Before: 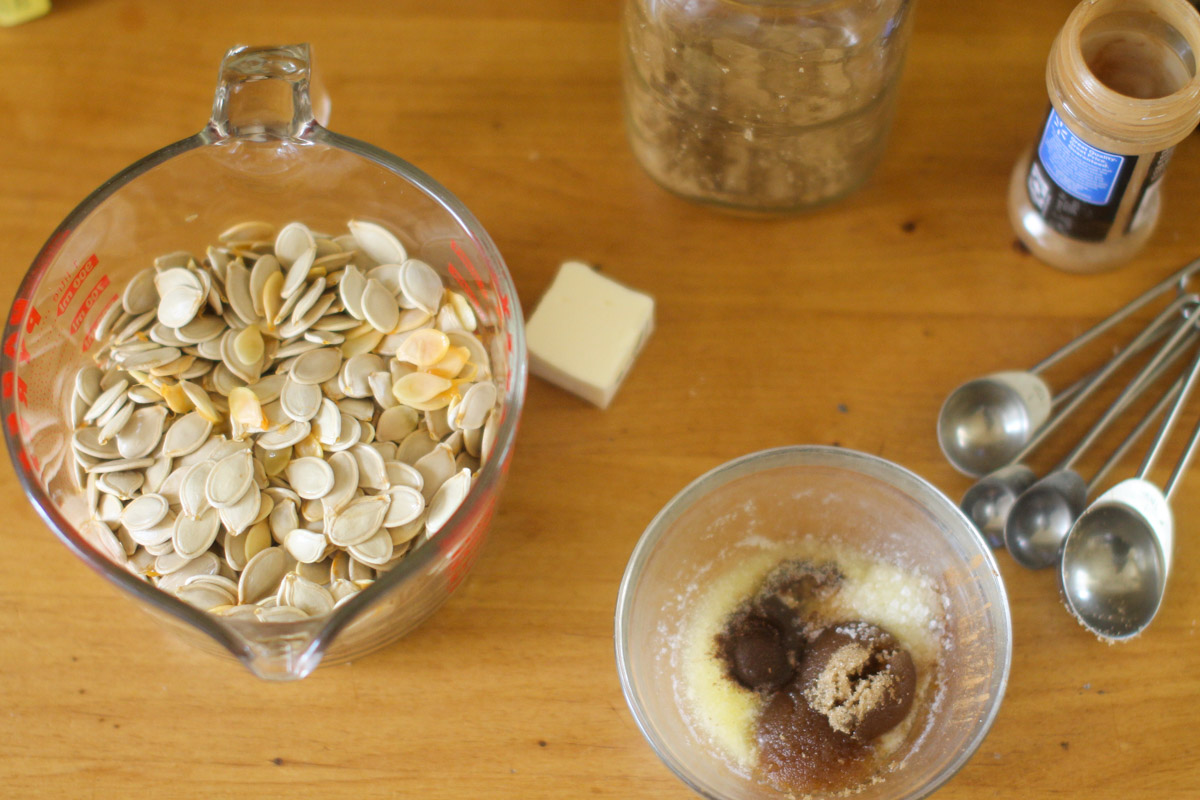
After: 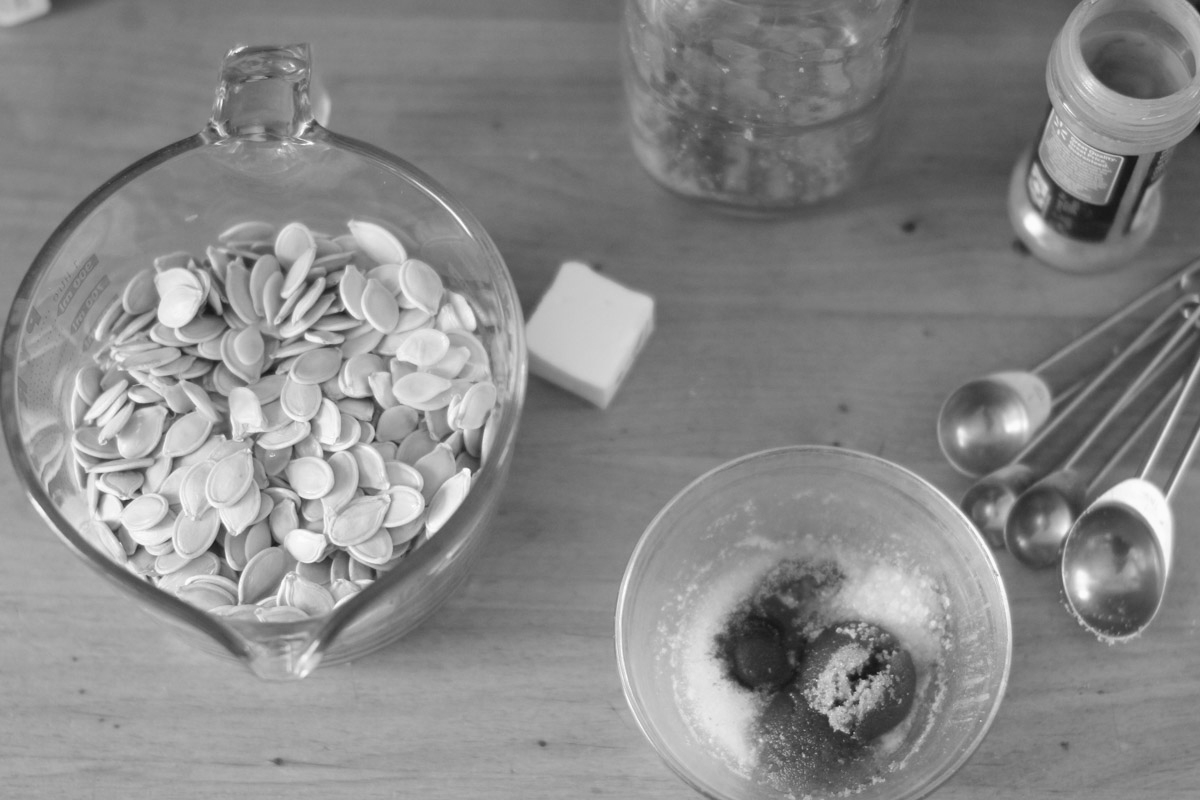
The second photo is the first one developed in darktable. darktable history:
monochrome: a 32, b 64, size 2.3
